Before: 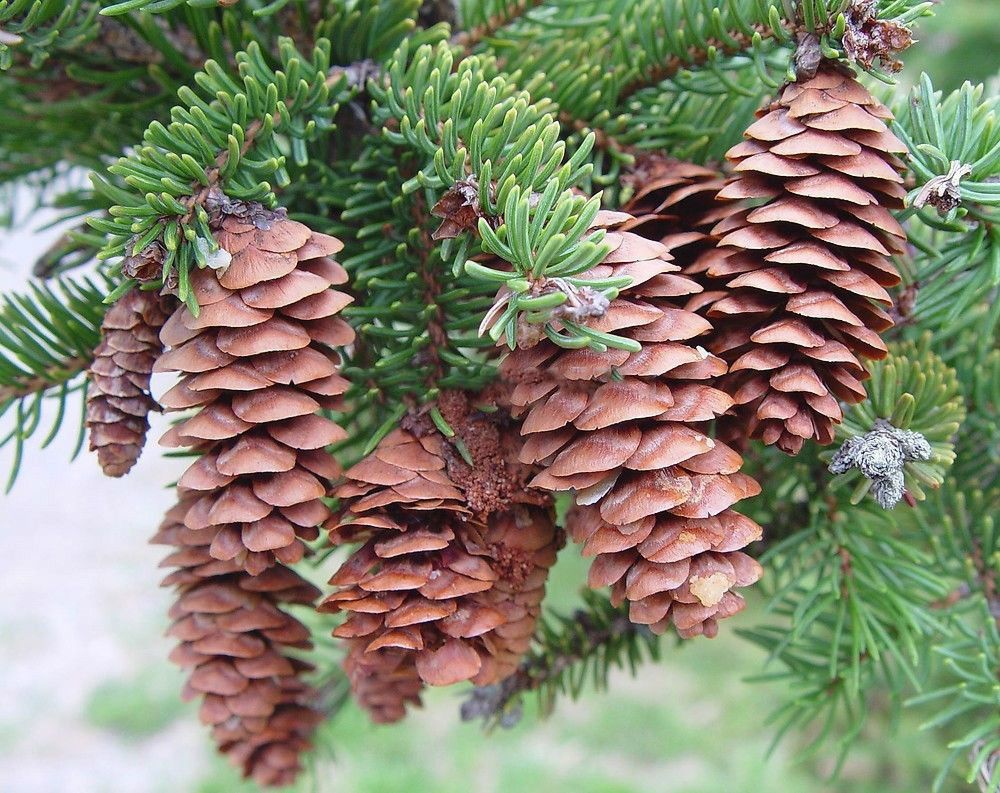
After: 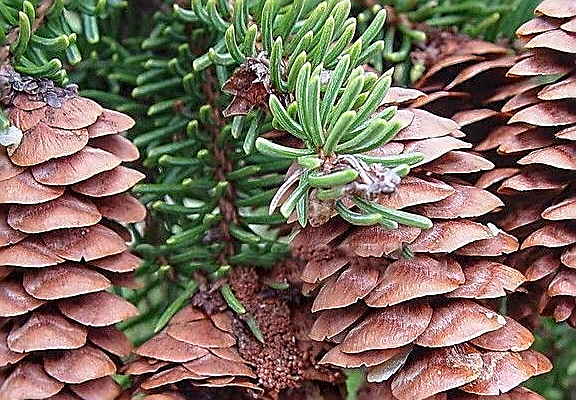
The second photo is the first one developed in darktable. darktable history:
crop: left 20.988%, top 15.539%, right 21.401%, bottom 33.99%
local contrast: on, module defaults
sharpen: radius 1.728, amount 1.279
contrast equalizer: octaves 7, y [[0.528 ×6], [0.514 ×6], [0.362 ×6], [0 ×6], [0 ×6]]
